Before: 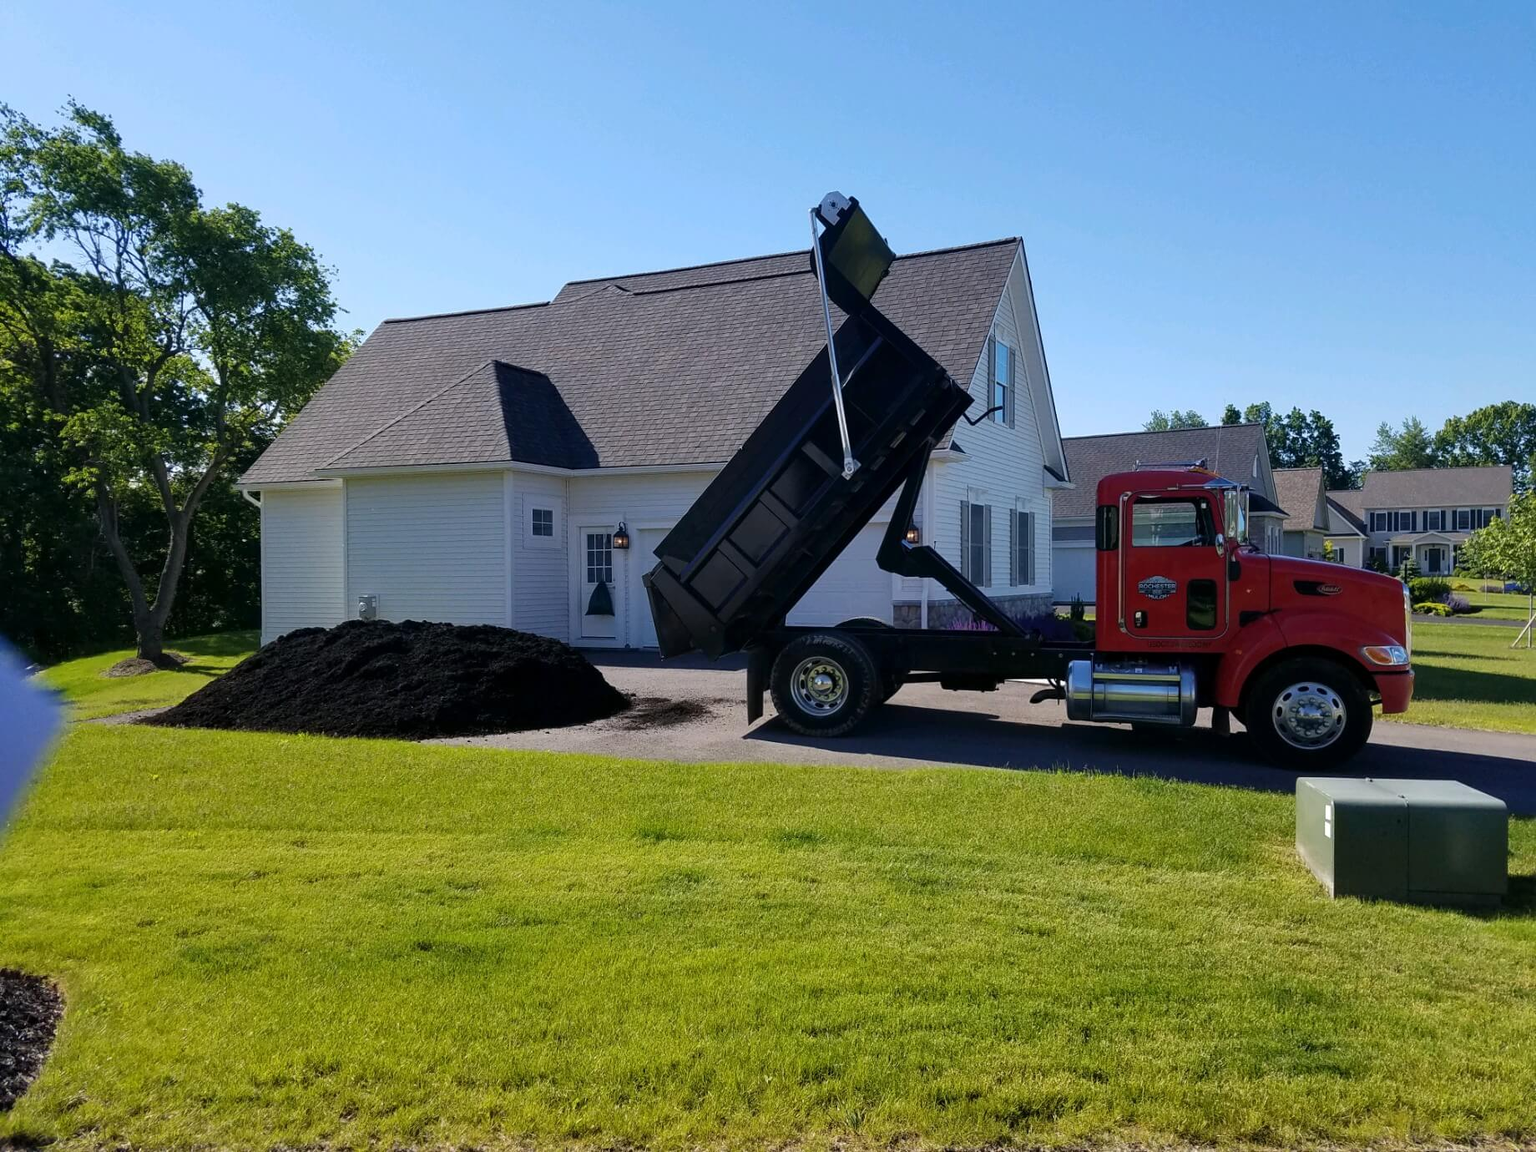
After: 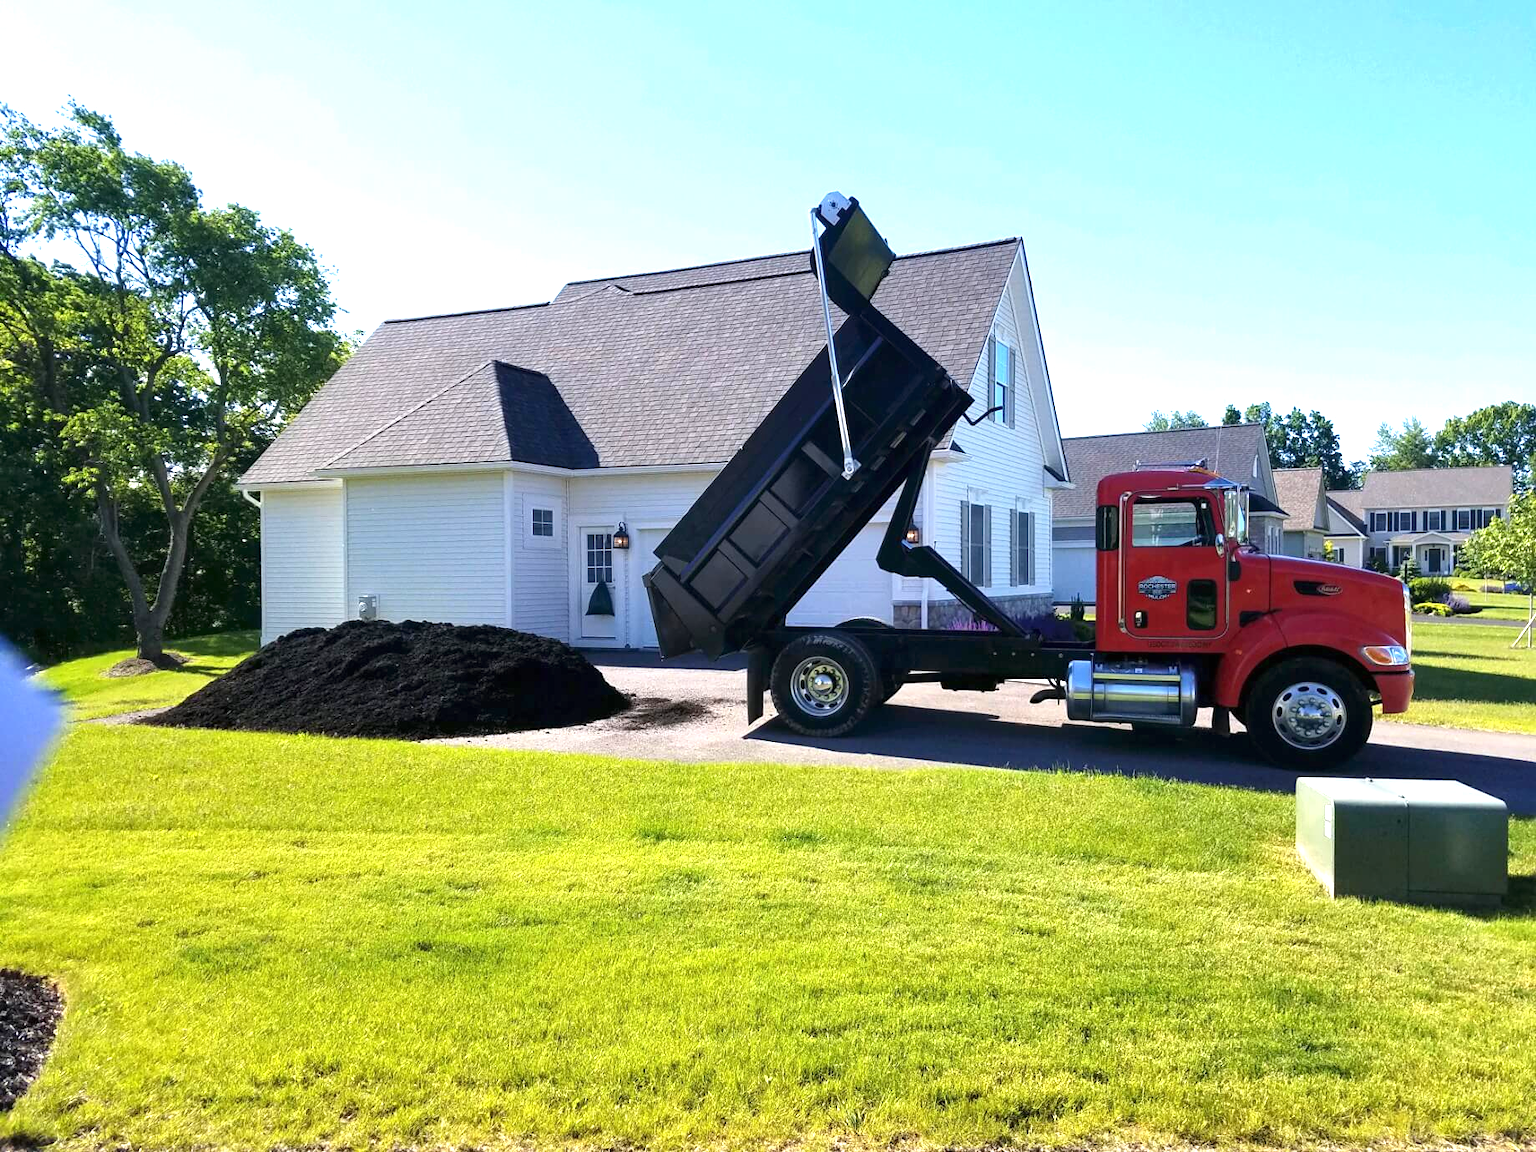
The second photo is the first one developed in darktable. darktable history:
exposure: black level correction 0, exposure 1.326 EV, compensate highlight preservation false
